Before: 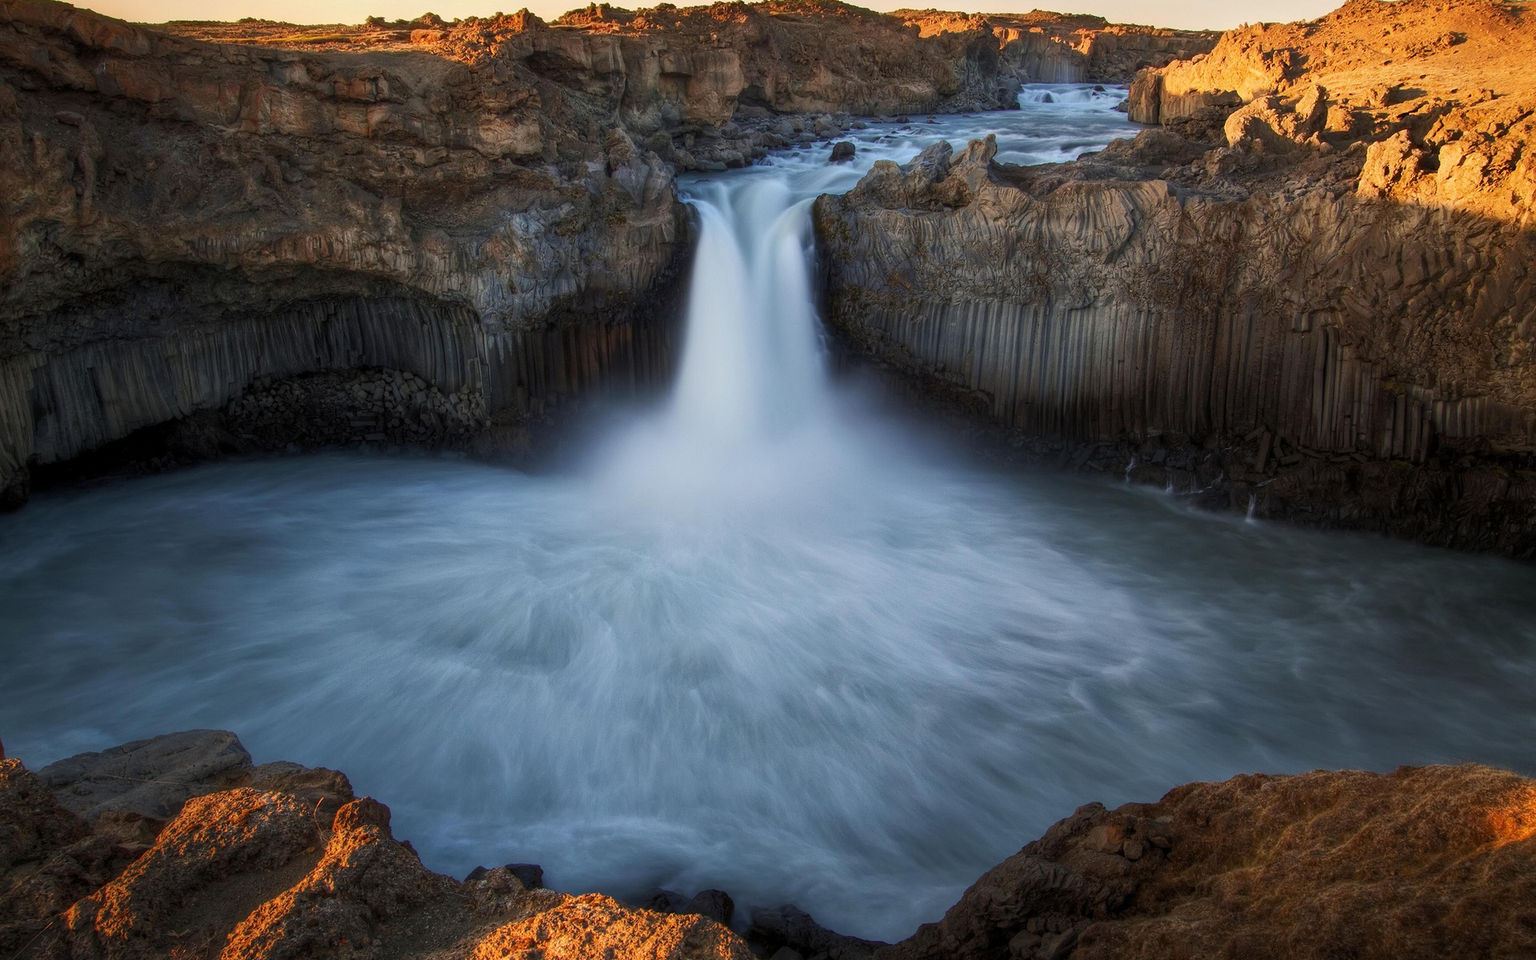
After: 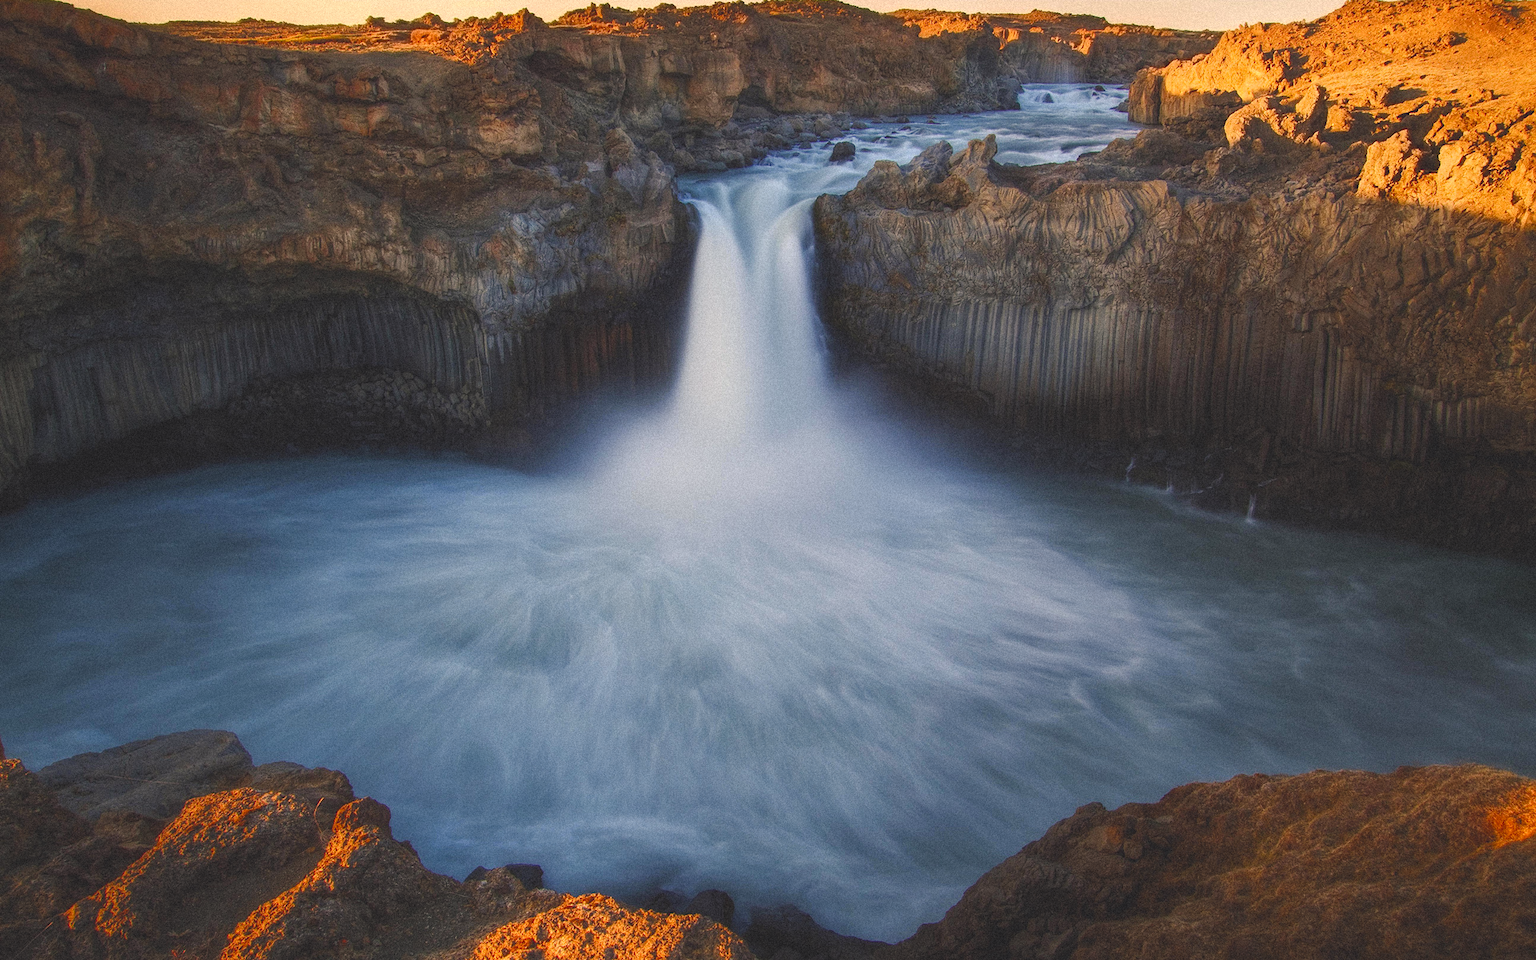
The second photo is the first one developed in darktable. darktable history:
color balance rgb: shadows lift › chroma 2%, shadows lift › hue 247.2°, power › chroma 0.3%, power › hue 25.2°, highlights gain › chroma 3%, highlights gain › hue 60°, global offset › luminance 2%, perceptual saturation grading › global saturation 20%, perceptual saturation grading › highlights -20%, perceptual saturation grading › shadows 30%
grain: mid-tones bias 0%
